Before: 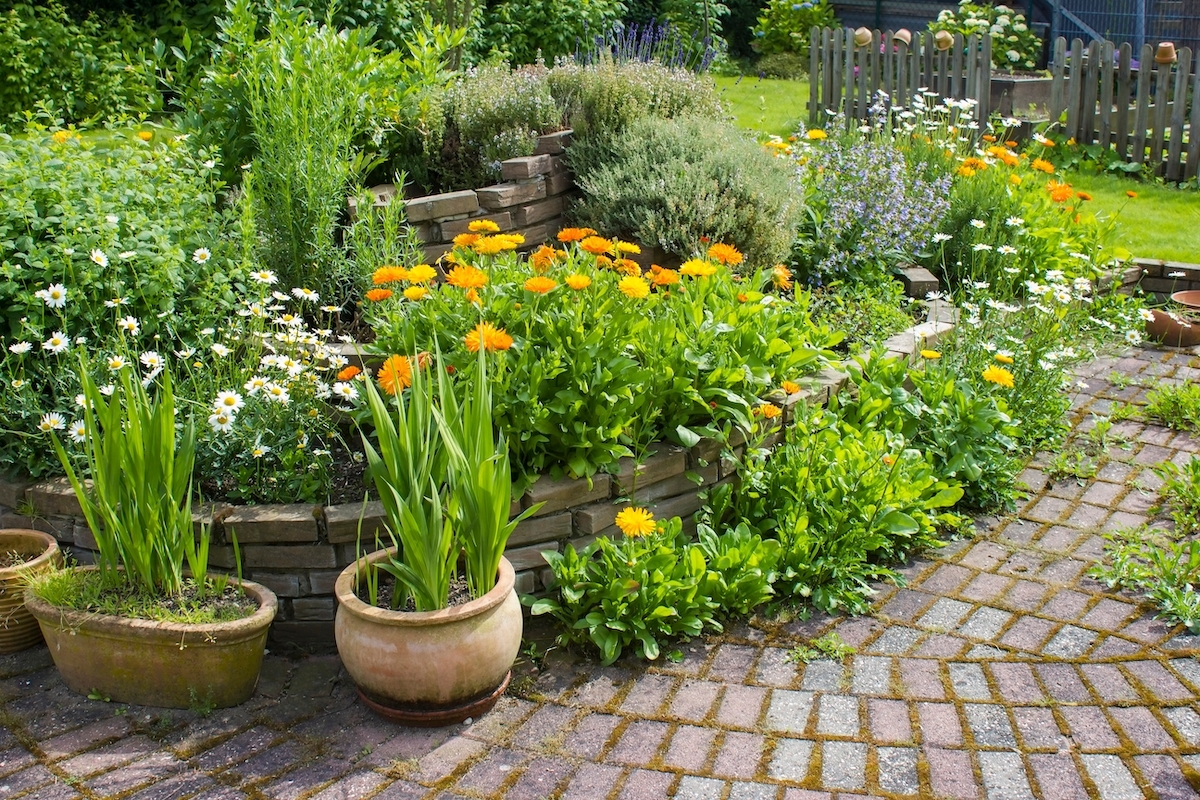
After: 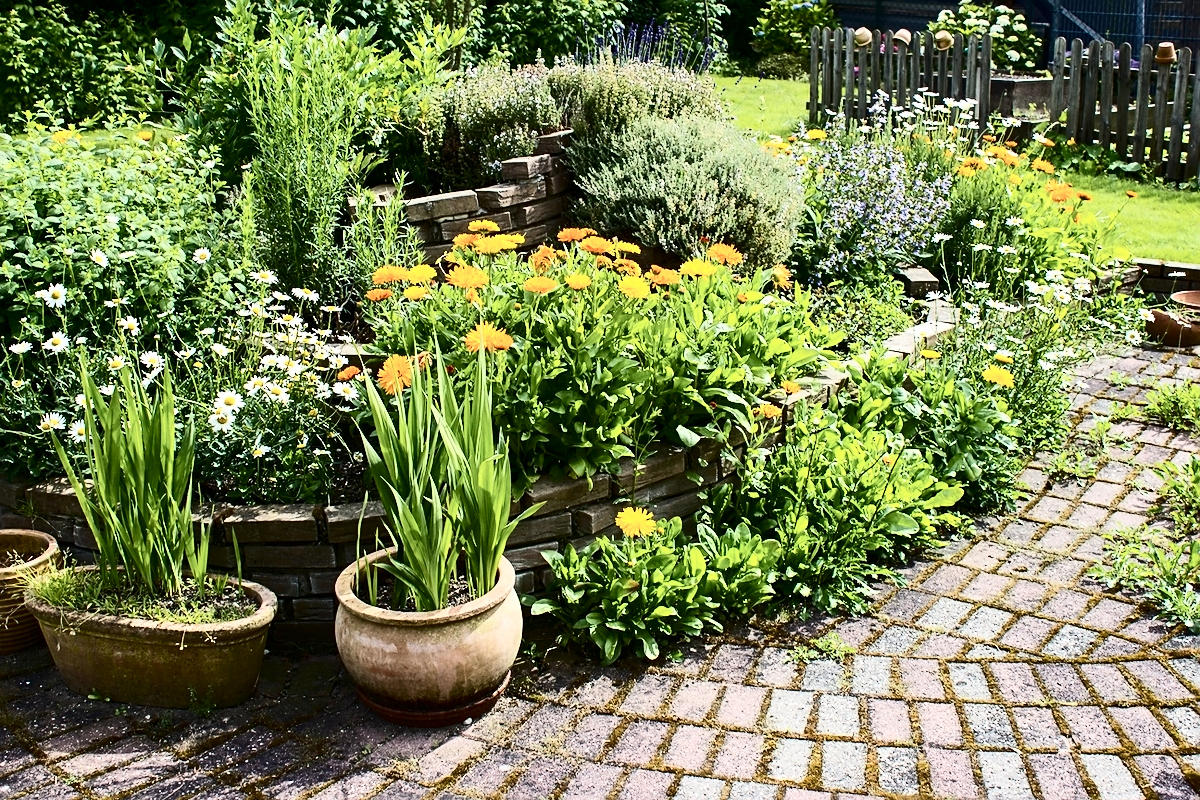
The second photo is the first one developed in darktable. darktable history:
contrast brightness saturation: contrast 0.5, saturation -0.1
sharpen: on, module defaults
